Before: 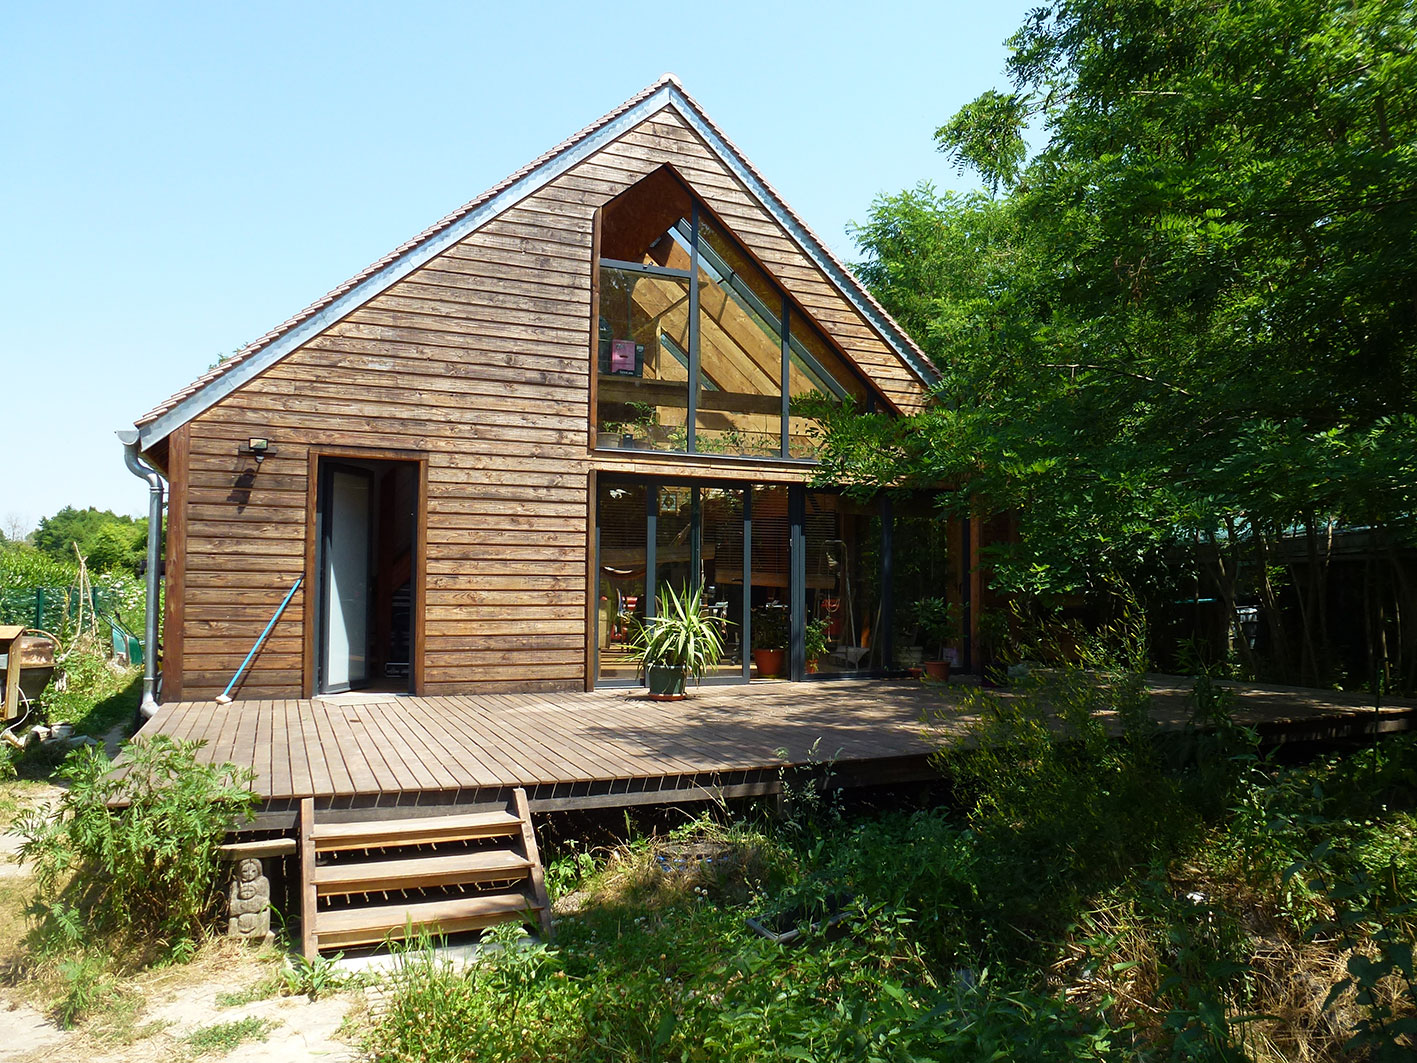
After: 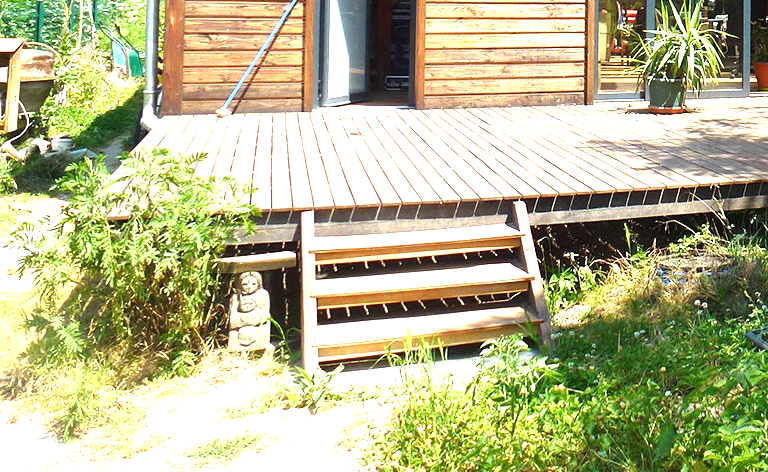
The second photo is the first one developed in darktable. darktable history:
crop and rotate: top 55.295%, right 45.796%, bottom 0.223%
exposure: black level correction 0, exposure 1.634 EV, compensate highlight preservation false
